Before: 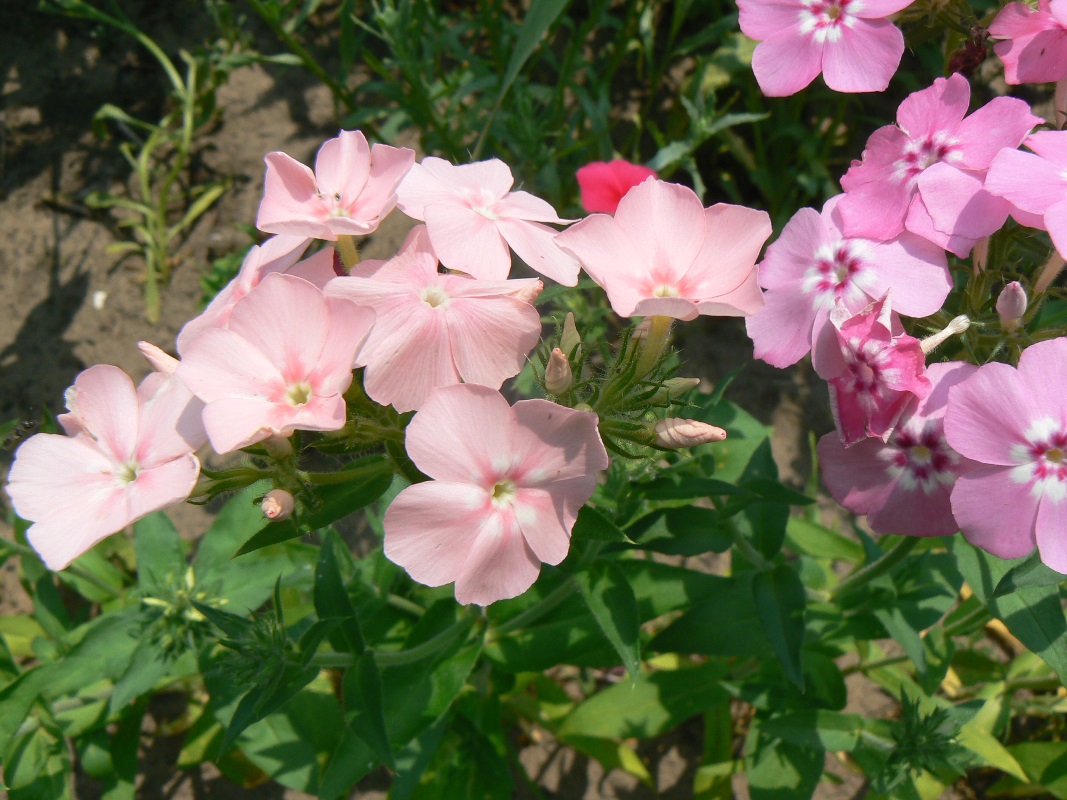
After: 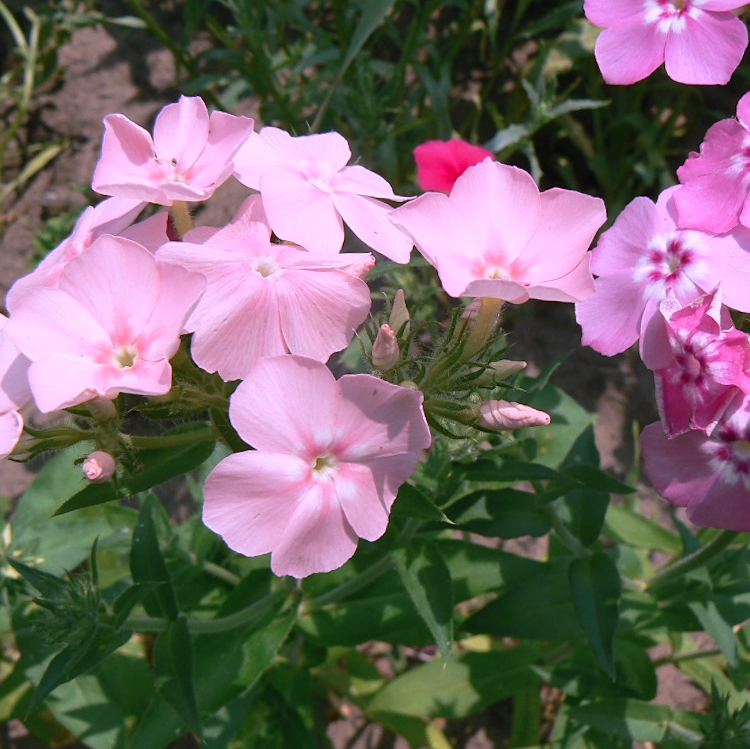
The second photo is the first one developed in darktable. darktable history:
crop and rotate: angle -2.94°, left 14.102%, top 0.034%, right 10.863%, bottom 0.035%
sharpen: amount 0.215
exposure: exposure -0.04 EV, compensate highlight preservation false
color correction: highlights a* 15.16, highlights b* -24.61
